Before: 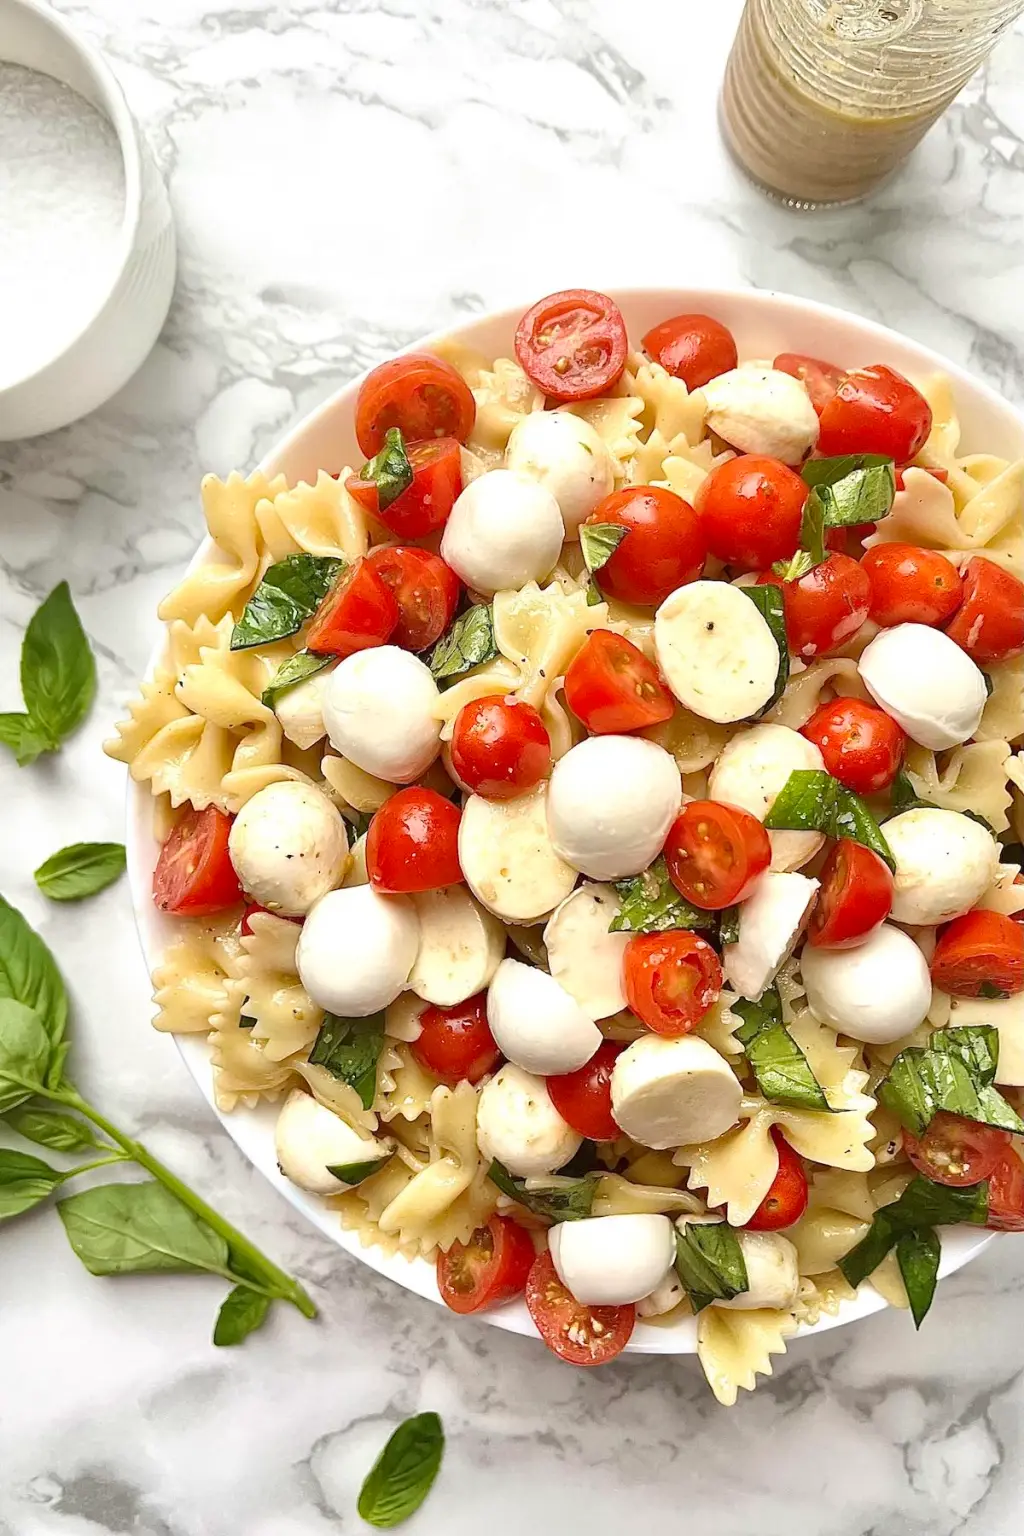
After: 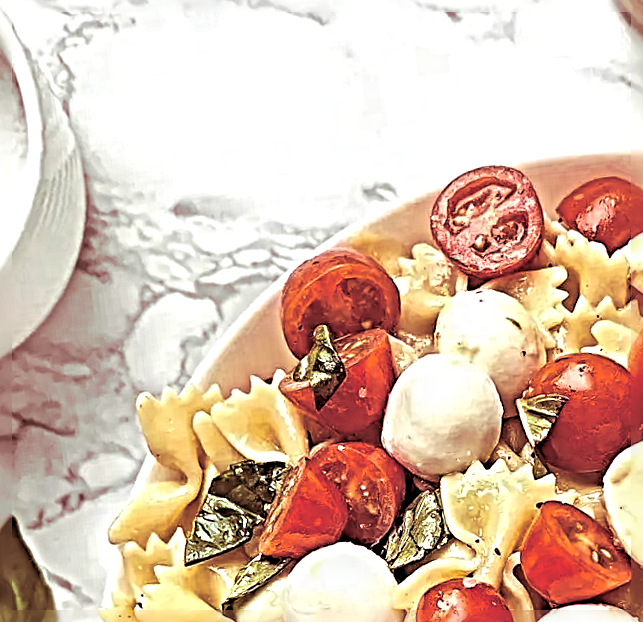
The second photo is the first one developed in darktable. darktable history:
exposure: compensate highlight preservation false
rotate and perspective: rotation -6.83°, automatic cropping off
tone equalizer: on, module defaults
crop: left 10.121%, top 10.631%, right 36.218%, bottom 51.526%
sharpen: radius 6.3, amount 1.8, threshold 0
local contrast: on, module defaults
split-toning: highlights › hue 187.2°, highlights › saturation 0.83, balance -68.05, compress 56.43%
